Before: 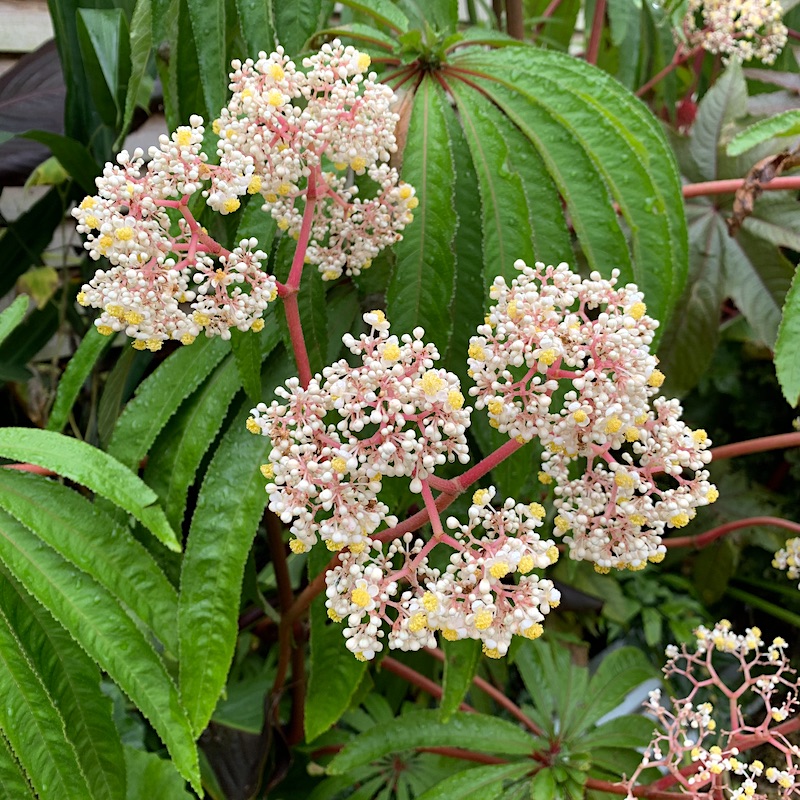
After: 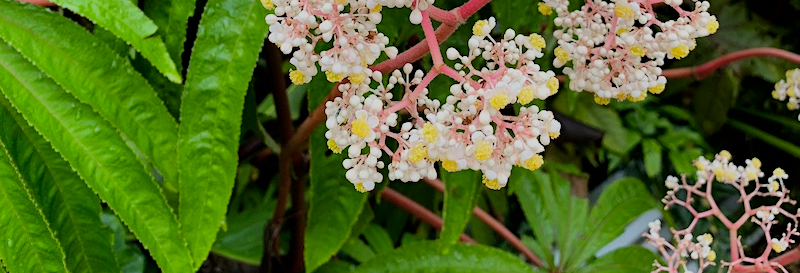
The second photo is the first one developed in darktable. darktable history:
crop and rotate: top 58.661%, bottom 7.157%
filmic rgb: black relative exposure -7.65 EV, white relative exposure 4.56 EV, hardness 3.61
color zones: curves: ch0 [(0, 0.363) (0.128, 0.373) (0.25, 0.5) (0.402, 0.407) (0.521, 0.525) (0.63, 0.559) (0.729, 0.662) (0.867, 0.471)]; ch1 [(0, 0.515) (0.136, 0.618) (0.25, 0.5) (0.378, 0) (0.516, 0) (0.622, 0.593) (0.737, 0.819) (0.87, 0.593)]; ch2 [(0, 0.529) (0.128, 0.471) (0.282, 0.451) (0.386, 0.662) (0.516, 0.525) (0.633, 0.554) (0.75, 0.62) (0.875, 0.441)], mix -122.65%
